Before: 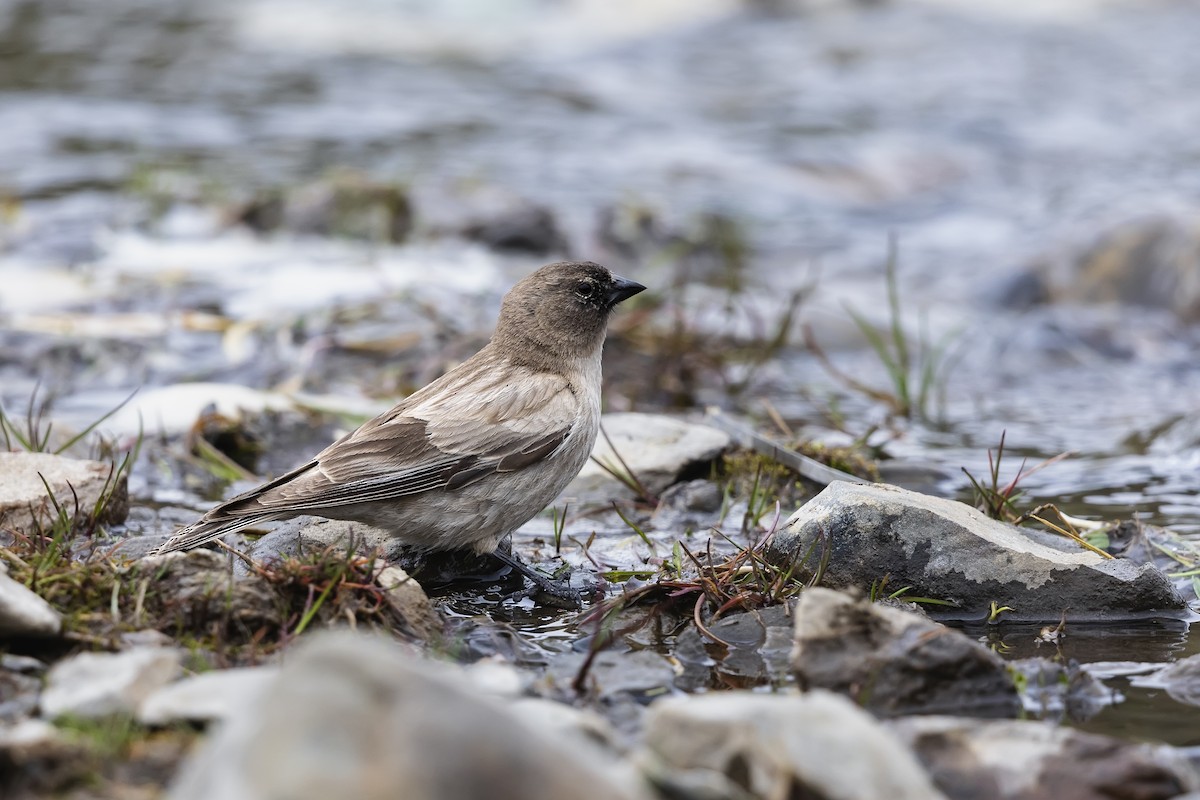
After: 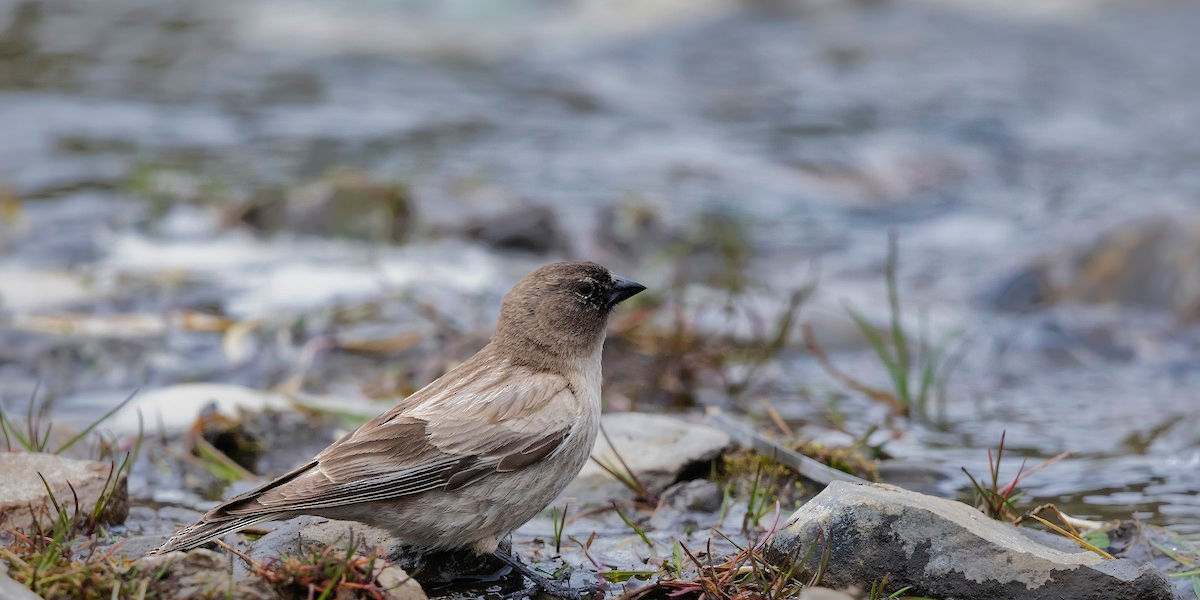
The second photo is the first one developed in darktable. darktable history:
crop: bottom 24.991%
shadows and highlights: shadows 37.93, highlights -74.83
